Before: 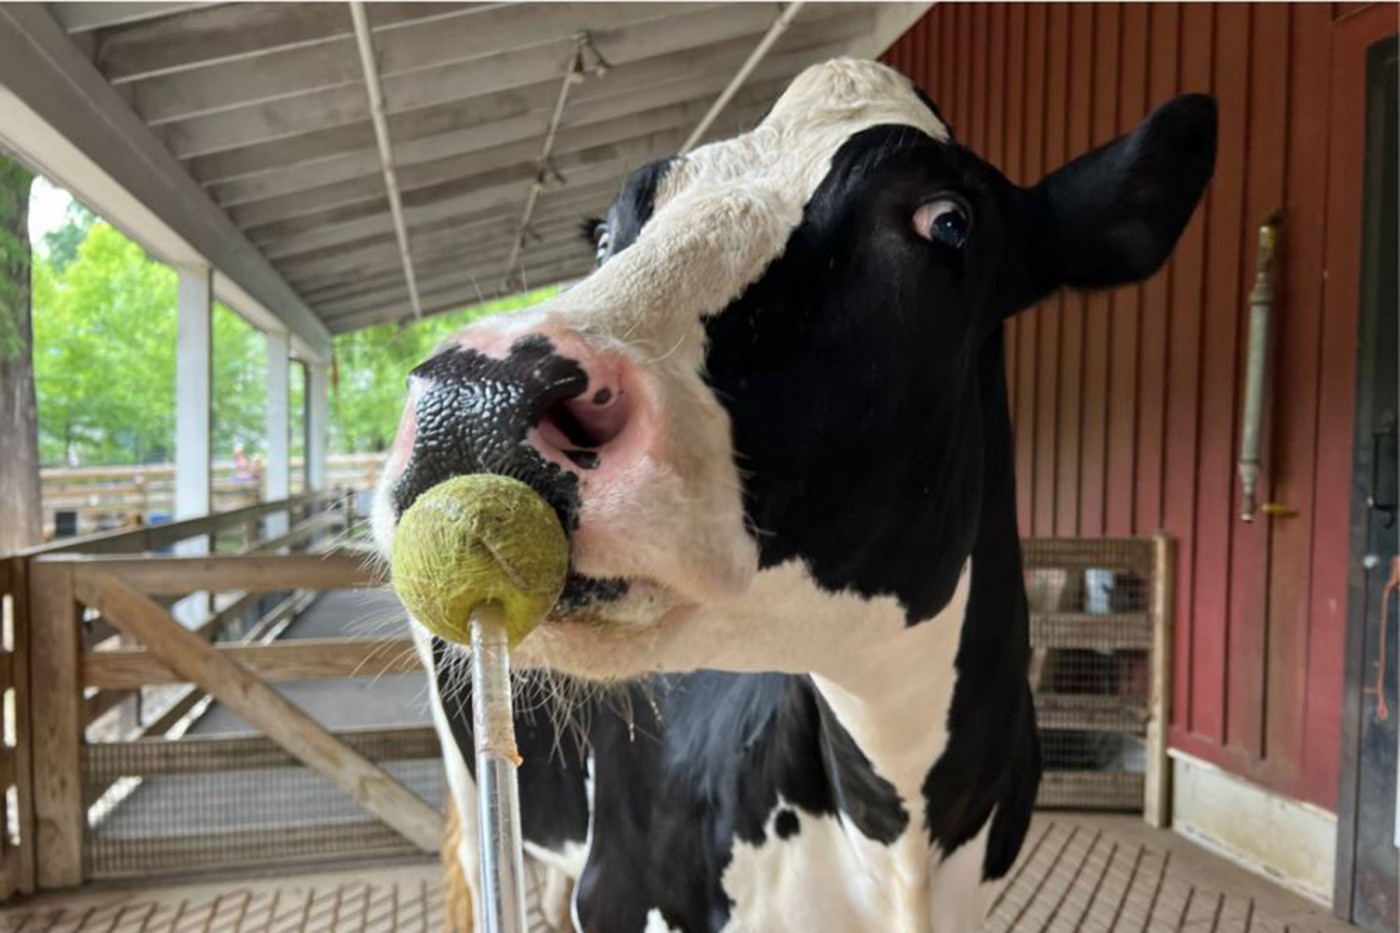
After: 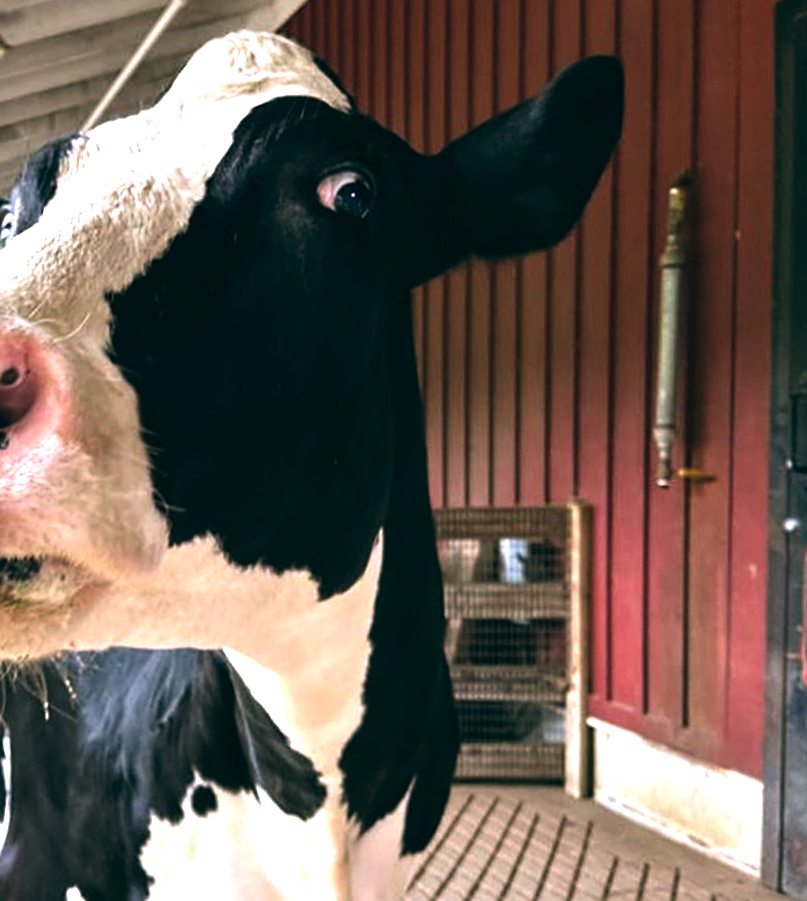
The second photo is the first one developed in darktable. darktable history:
rotate and perspective: rotation -1.32°, lens shift (horizontal) -0.031, crop left 0.015, crop right 0.985, crop top 0.047, crop bottom 0.982
local contrast: highlights 100%, shadows 100%, detail 120%, midtone range 0.2
sharpen: on, module defaults
color correction: highlights a* -2.73, highlights b* -2.09, shadows a* 2.41, shadows b* 2.73
color balance: lift [1.016, 0.983, 1, 1.017], gamma [0.78, 1.018, 1.043, 0.957], gain [0.786, 1.063, 0.937, 1.017], input saturation 118.26%, contrast 13.43%, contrast fulcrum 21.62%, output saturation 82.76%
crop: left 41.402%
exposure: black level correction 0, exposure 1.1 EV, compensate highlight preservation false
